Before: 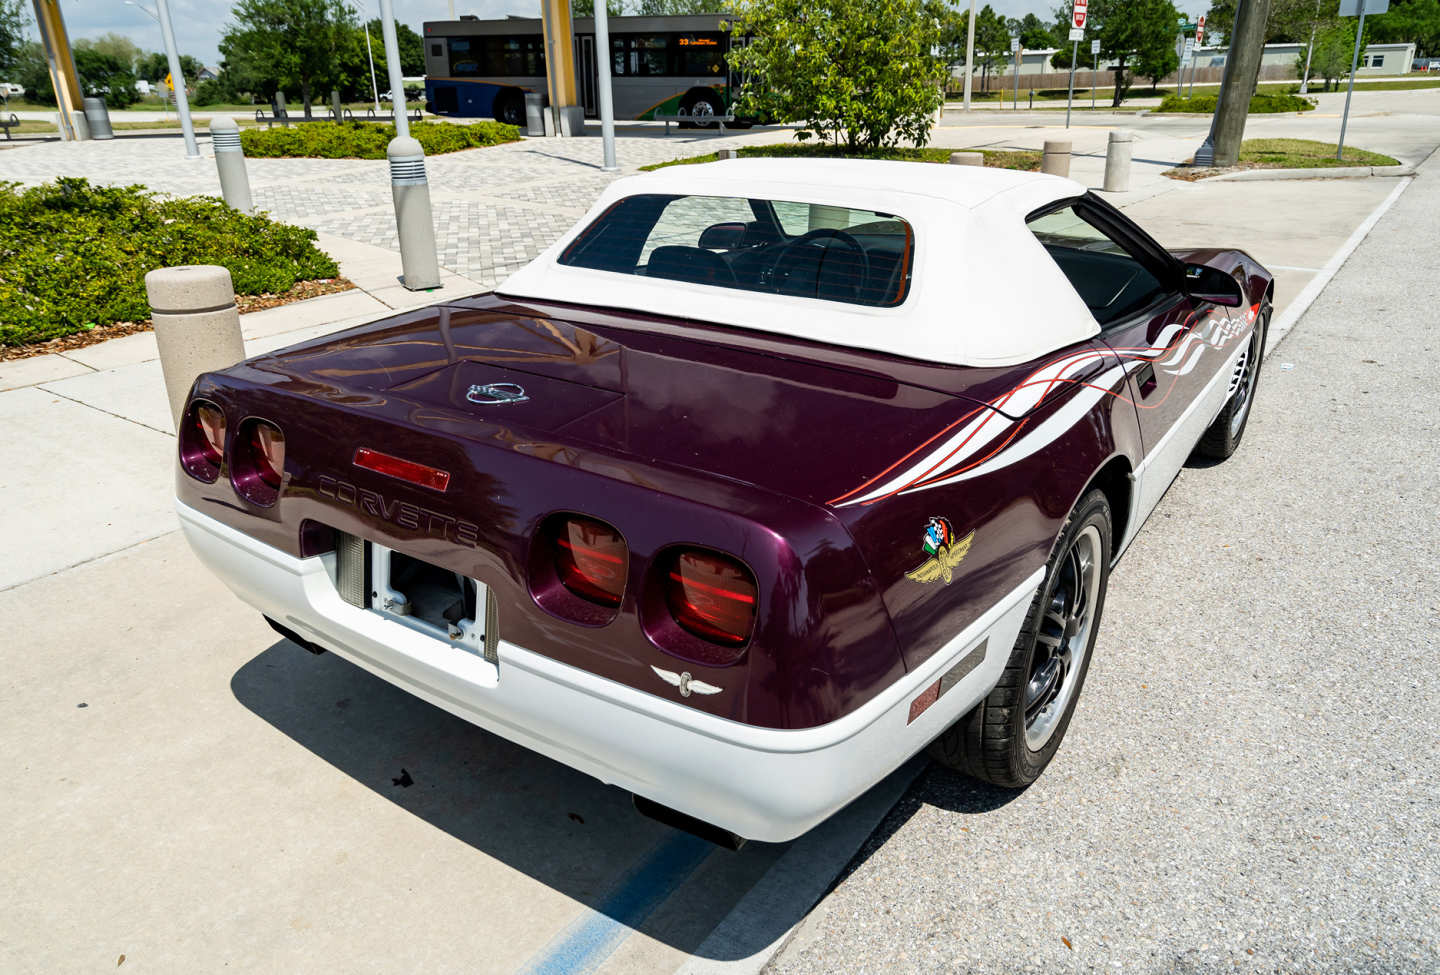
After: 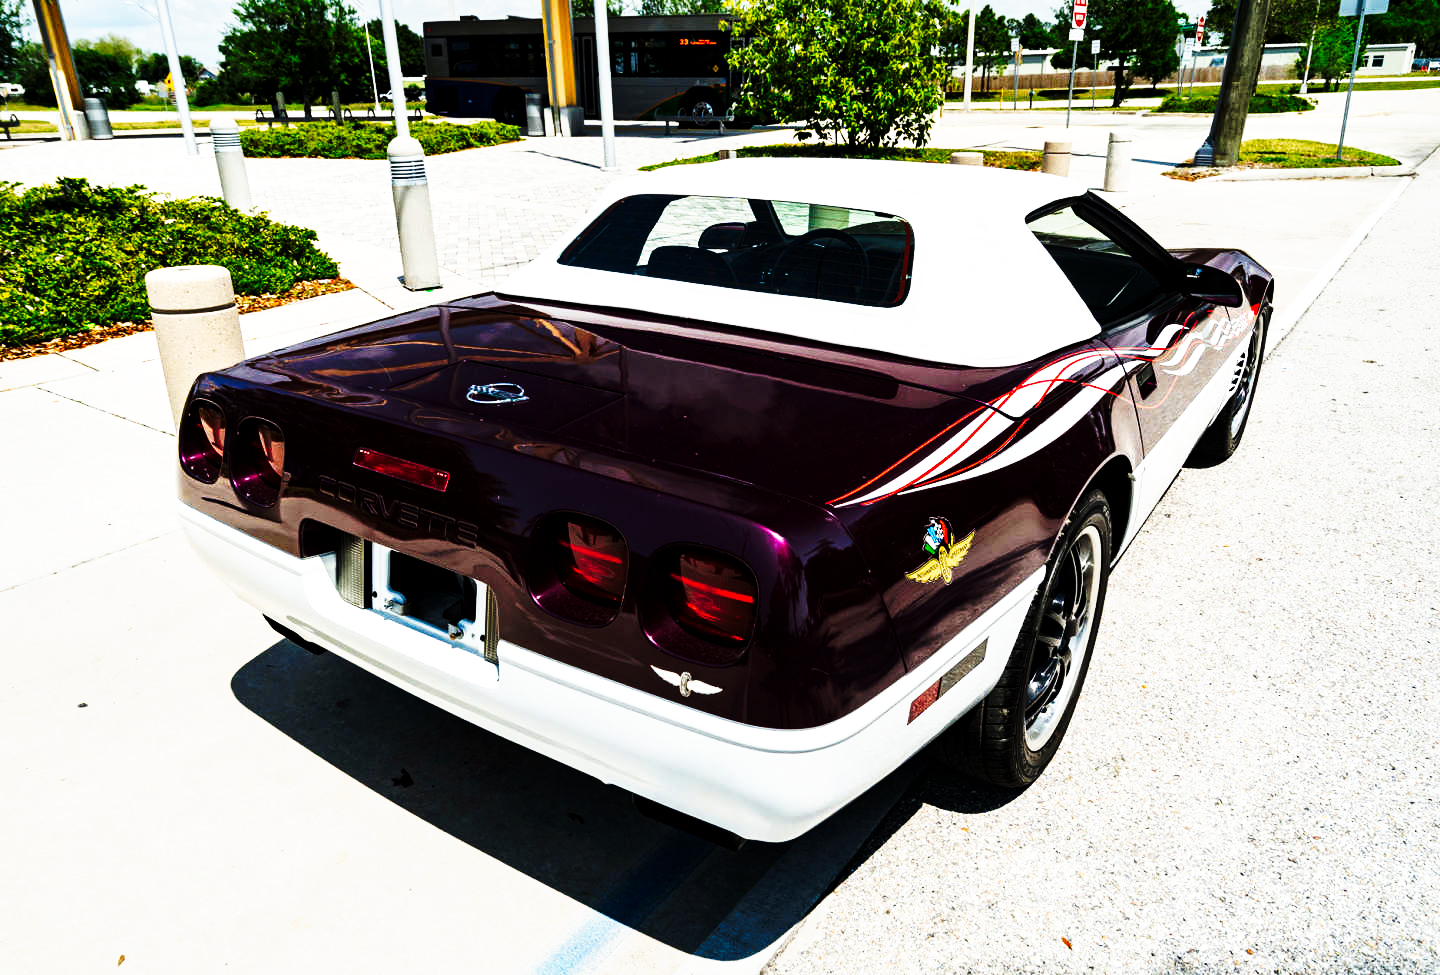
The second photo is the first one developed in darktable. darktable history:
tone curve: curves: ch0 [(0, 0) (0.003, 0.004) (0.011, 0.006) (0.025, 0.008) (0.044, 0.012) (0.069, 0.017) (0.1, 0.021) (0.136, 0.029) (0.177, 0.043) (0.224, 0.062) (0.277, 0.108) (0.335, 0.166) (0.399, 0.301) (0.468, 0.467) (0.543, 0.64) (0.623, 0.803) (0.709, 0.908) (0.801, 0.969) (0.898, 0.988) (1, 1)], preserve colors none
local contrast: mode bilateral grid, contrast 20, coarseness 50, detail 132%, midtone range 0.2
exposure: compensate highlight preservation false
